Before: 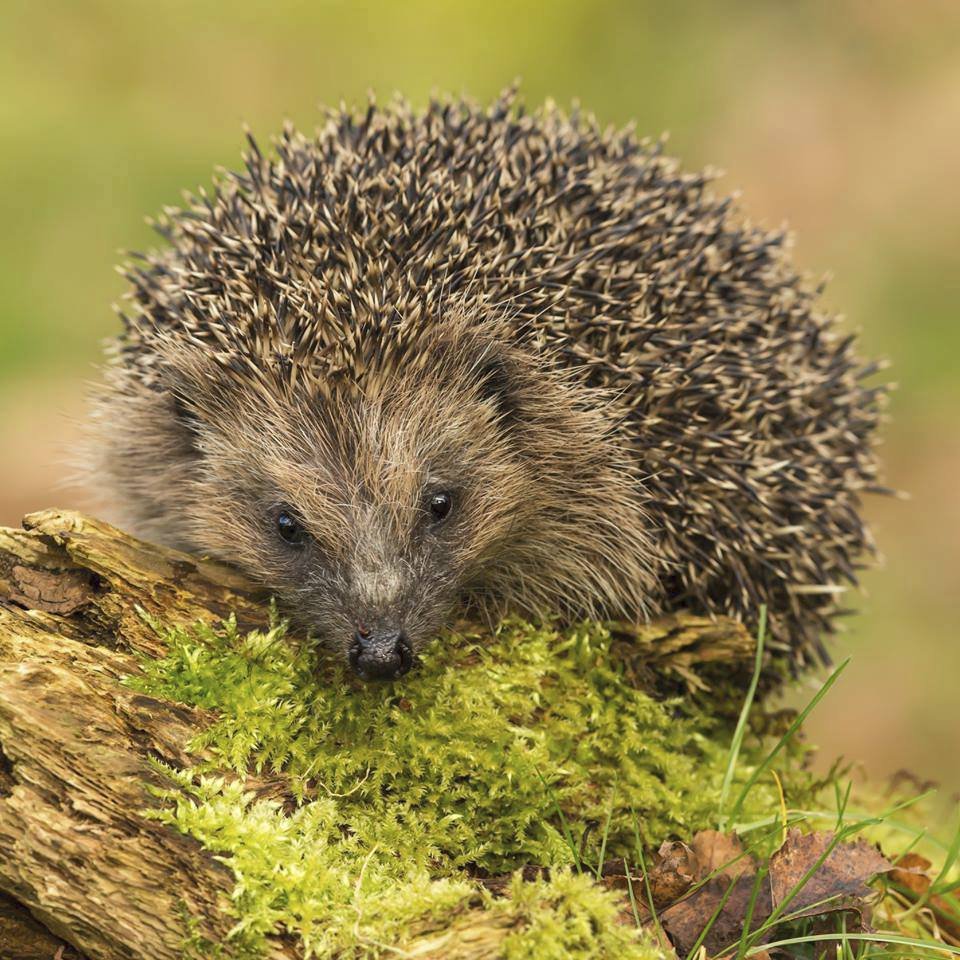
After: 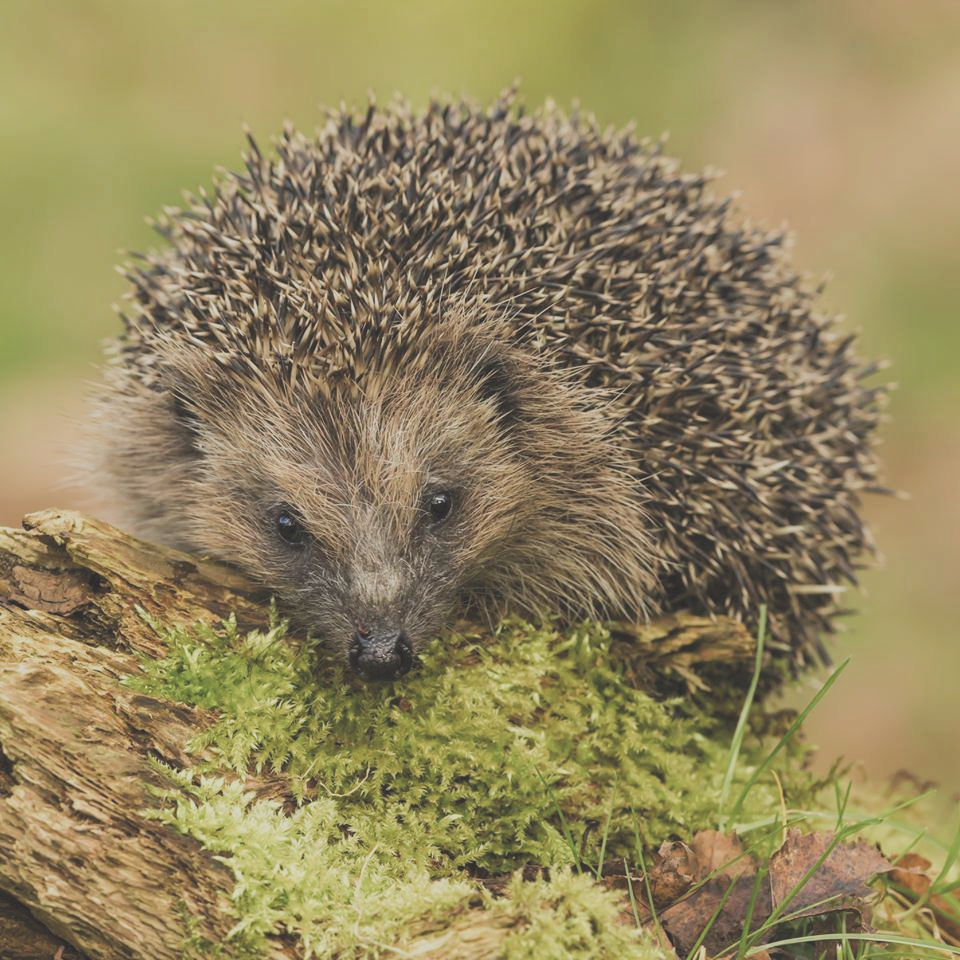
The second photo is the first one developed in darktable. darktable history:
exposure: black level correction -0.03, compensate exposure bias true, compensate highlight preservation false
filmic rgb: black relative exposure -8.01 EV, white relative exposure 3.8 EV, hardness 4.38, color science v5 (2021), contrast in shadows safe, contrast in highlights safe
color correction: highlights b* 0.013
